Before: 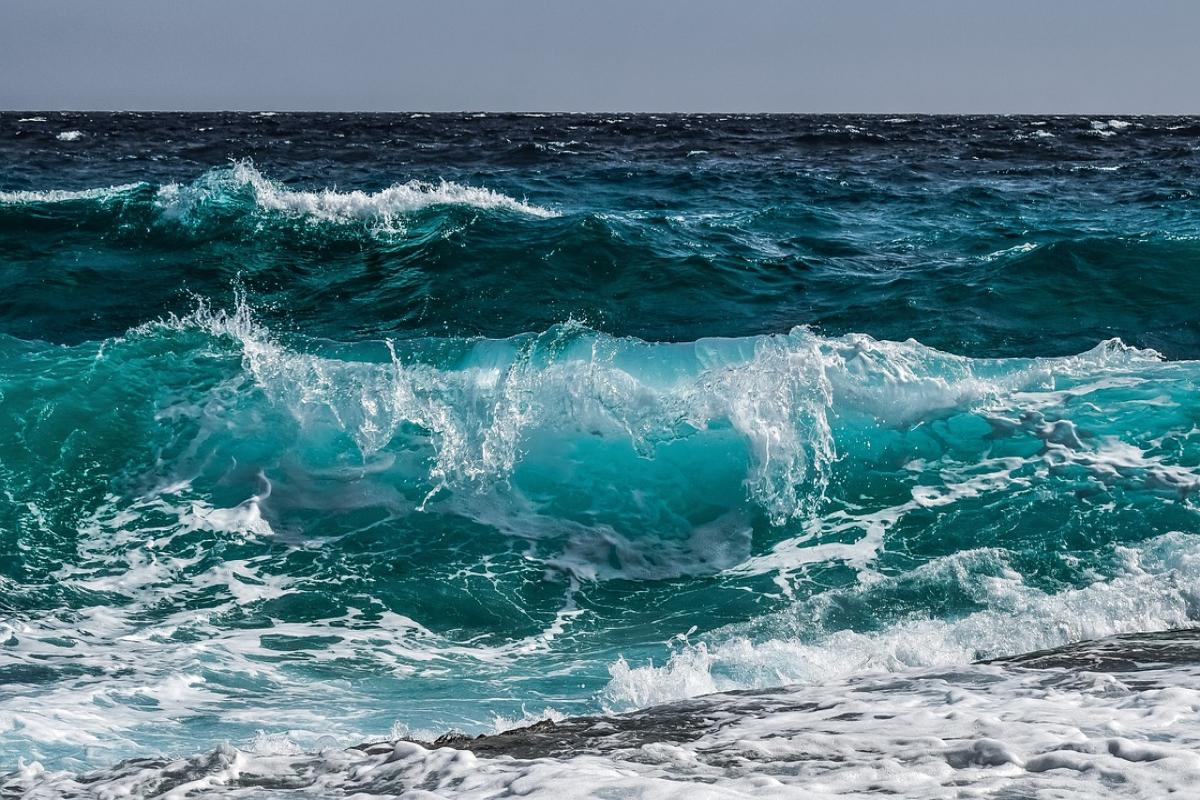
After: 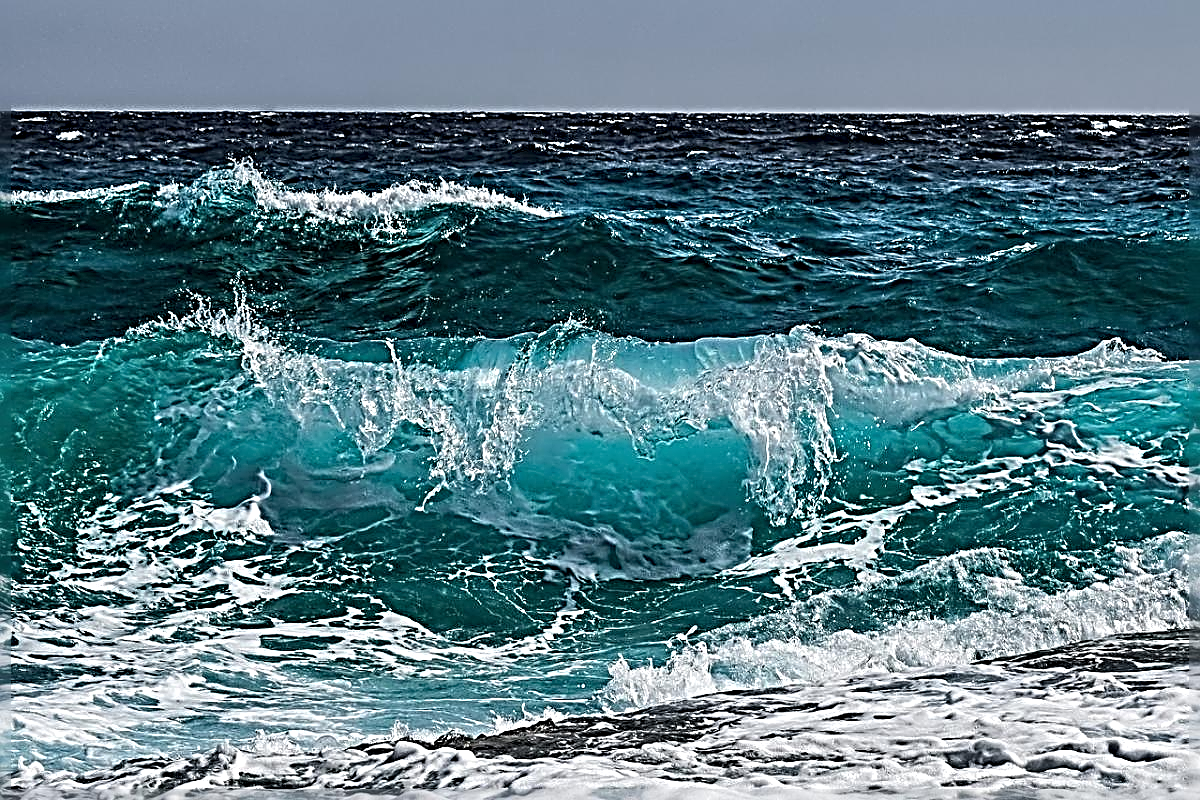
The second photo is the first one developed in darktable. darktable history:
tone equalizer: edges refinement/feathering 500, mask exposure compensation -1.57 EV, preserve details no
sharpen: radius 4.042, amount 1.983
